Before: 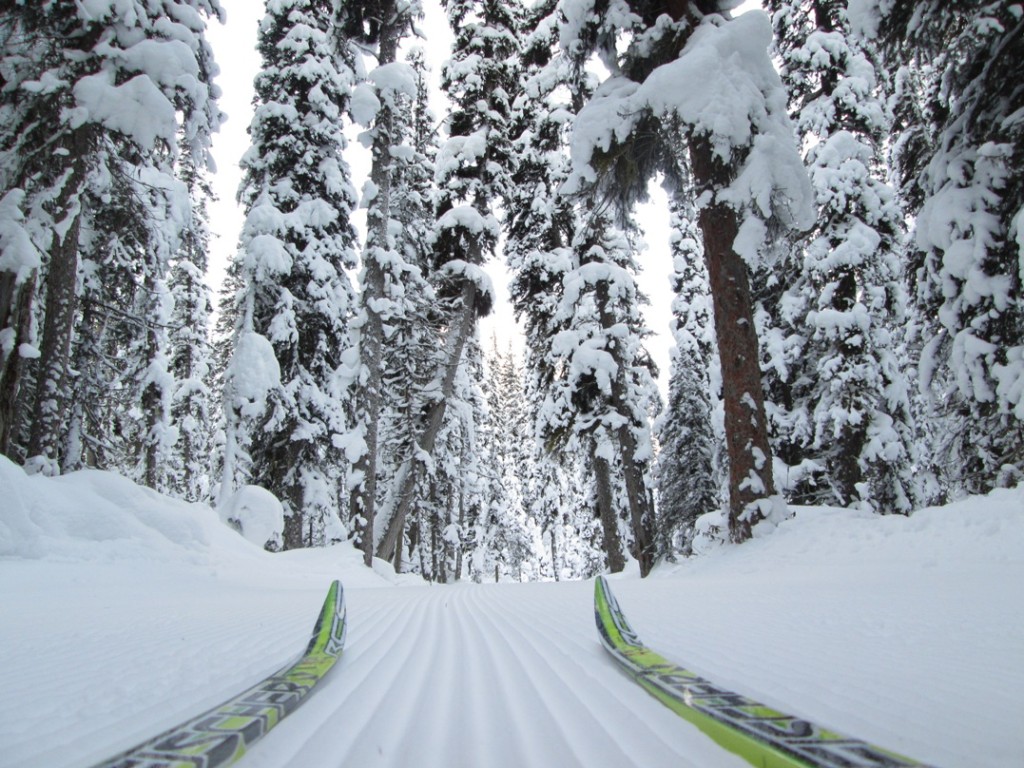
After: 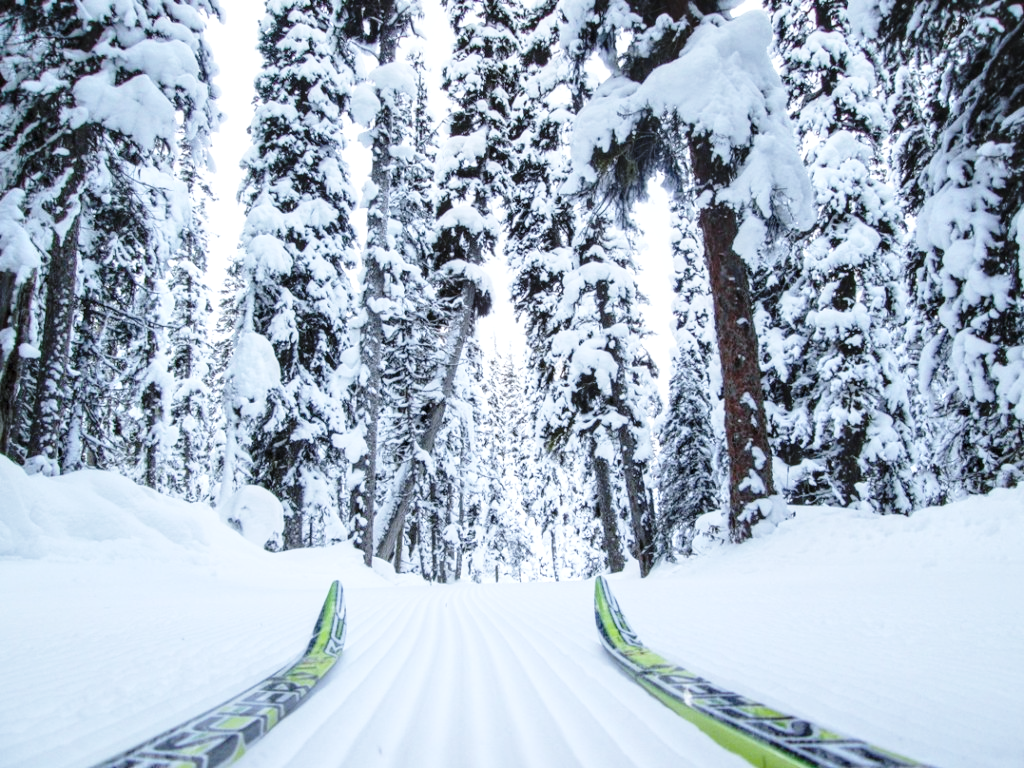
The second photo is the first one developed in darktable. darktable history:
exposure: compensate highlight preservation false
local contrast: highlights 61%, detail 143%, midtone range 0.428
base curve: curves: ch0 [(0, 0) (0.028, 0.03) (0.121, 0.232) (0.46, 0.748) (0.859, 0.968) (1, 1)], preserve colors none
white balance: red 0.931, blue 1.11
